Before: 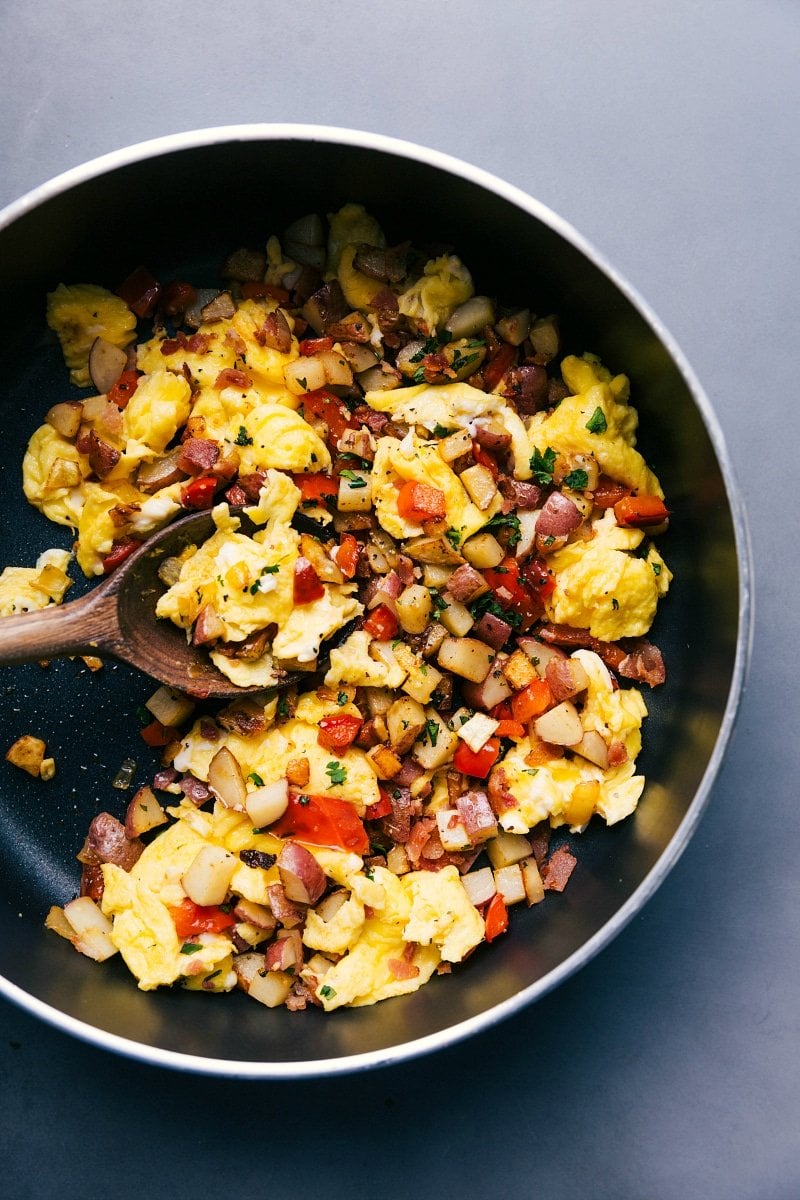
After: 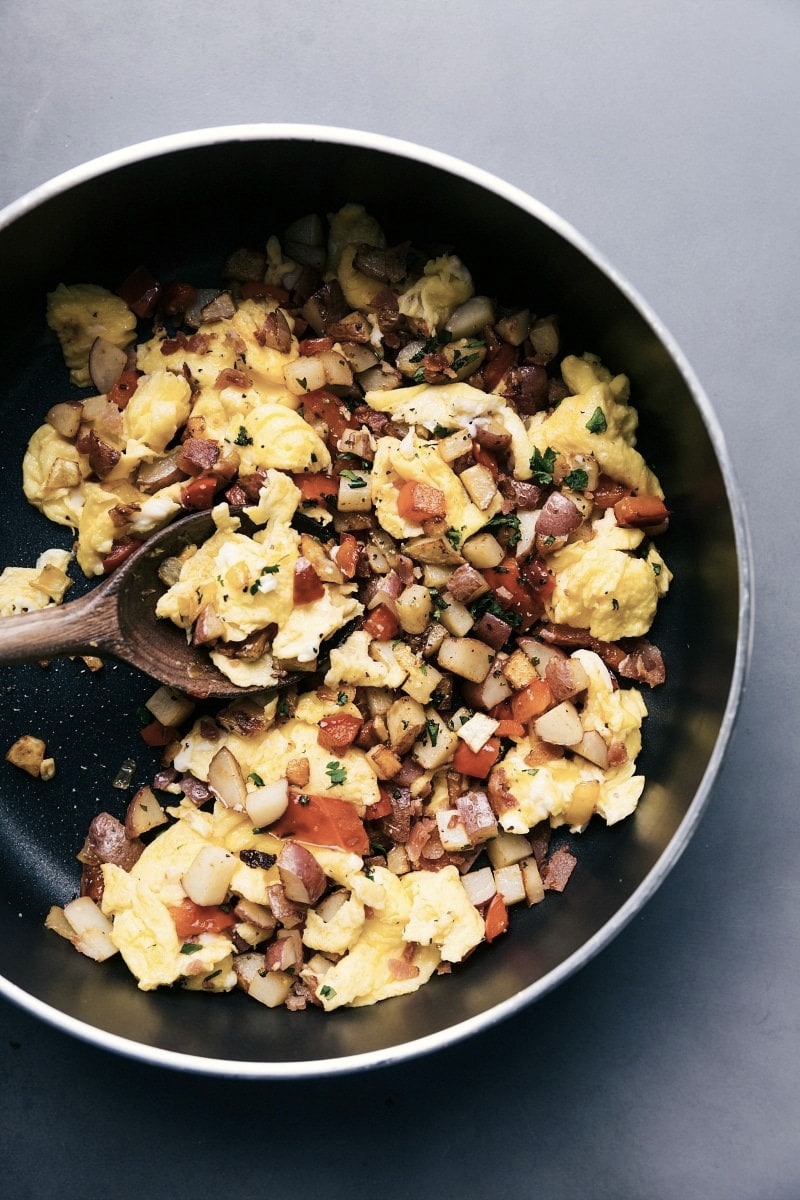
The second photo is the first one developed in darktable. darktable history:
contrast brightness saturation: contrast 0.097, saturation -0.351
